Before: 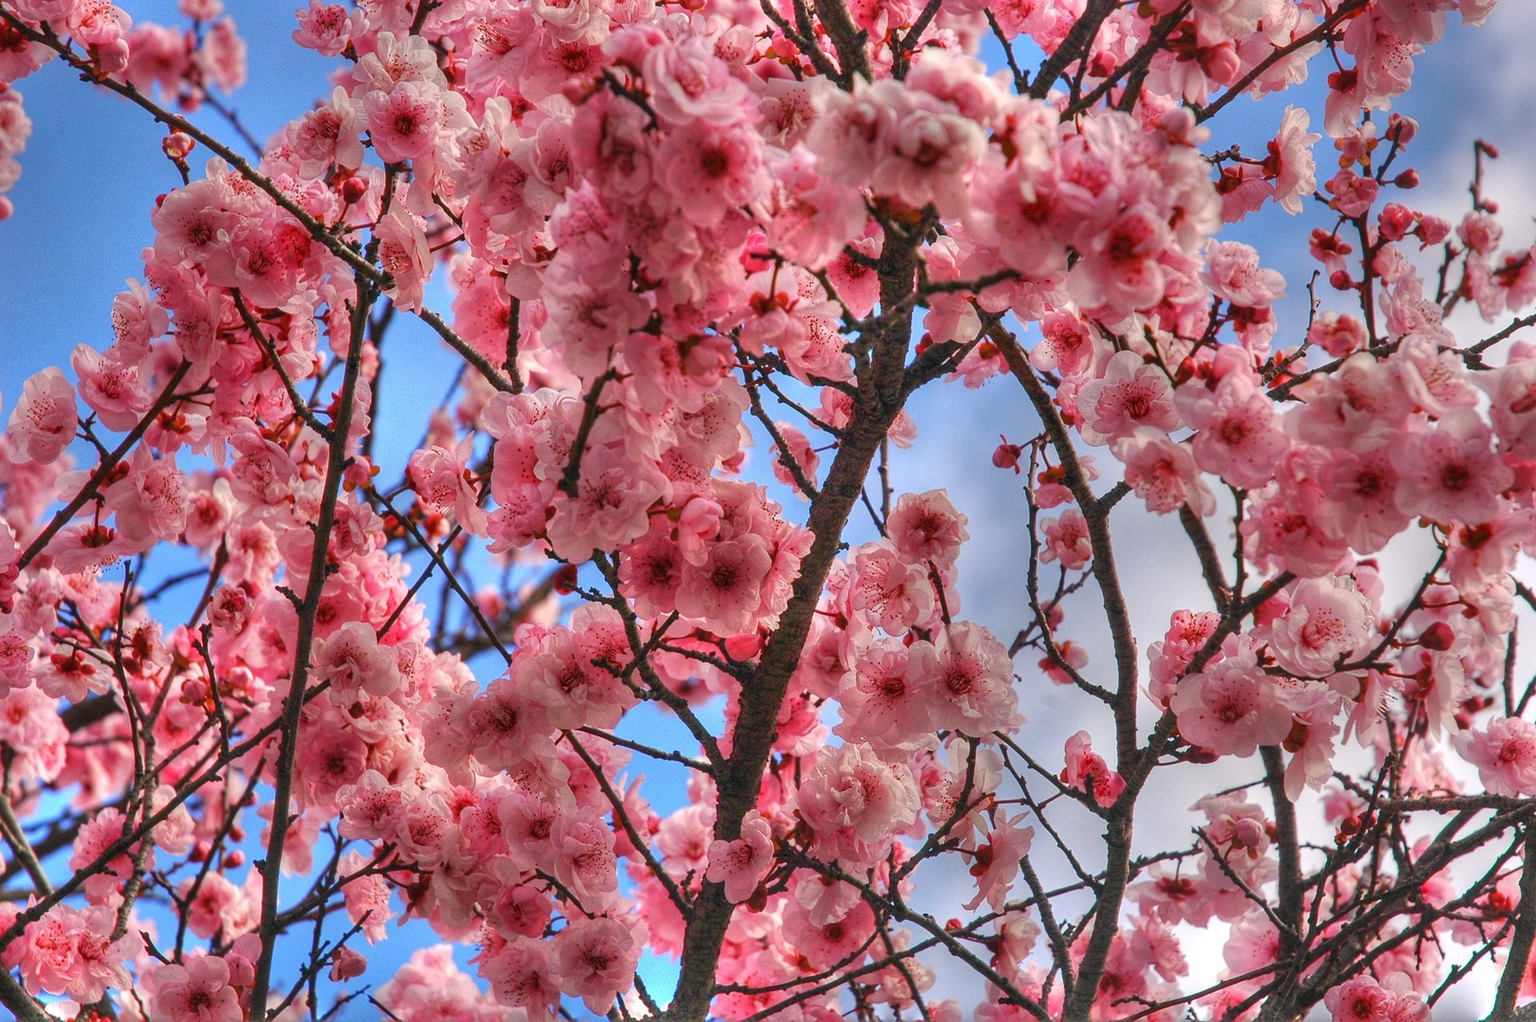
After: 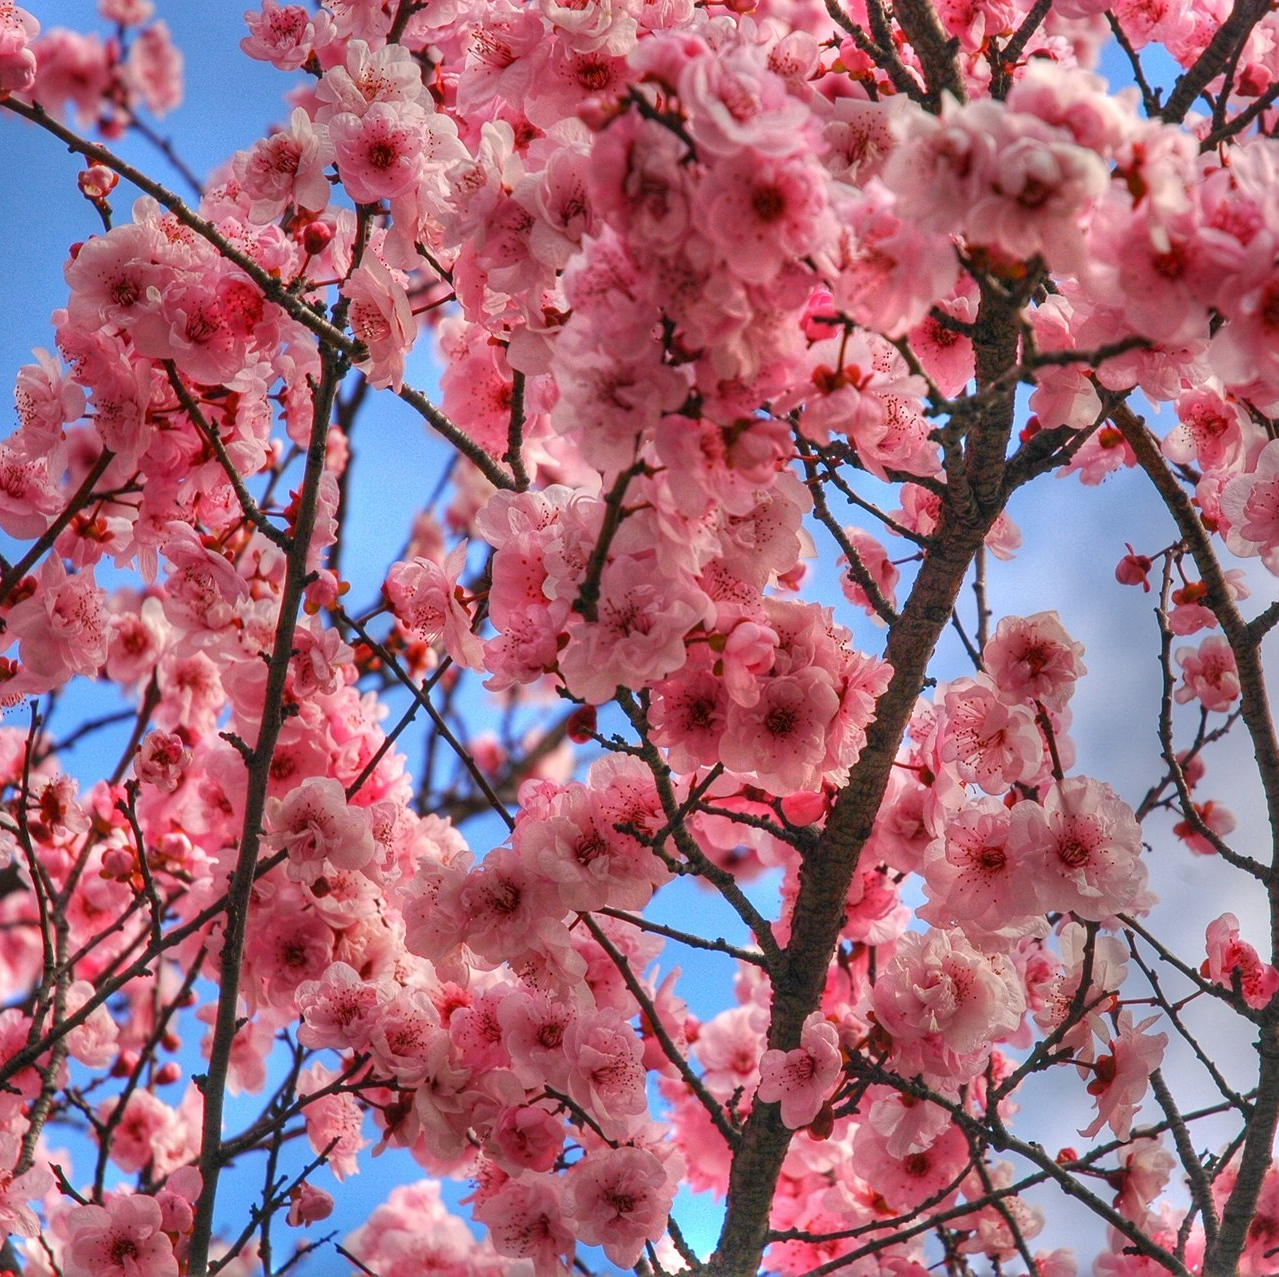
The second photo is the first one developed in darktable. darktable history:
exposure: black level correction 0.001, compensate highlight preservation false
crop and rotate: left 6.52%, right 26.847%
